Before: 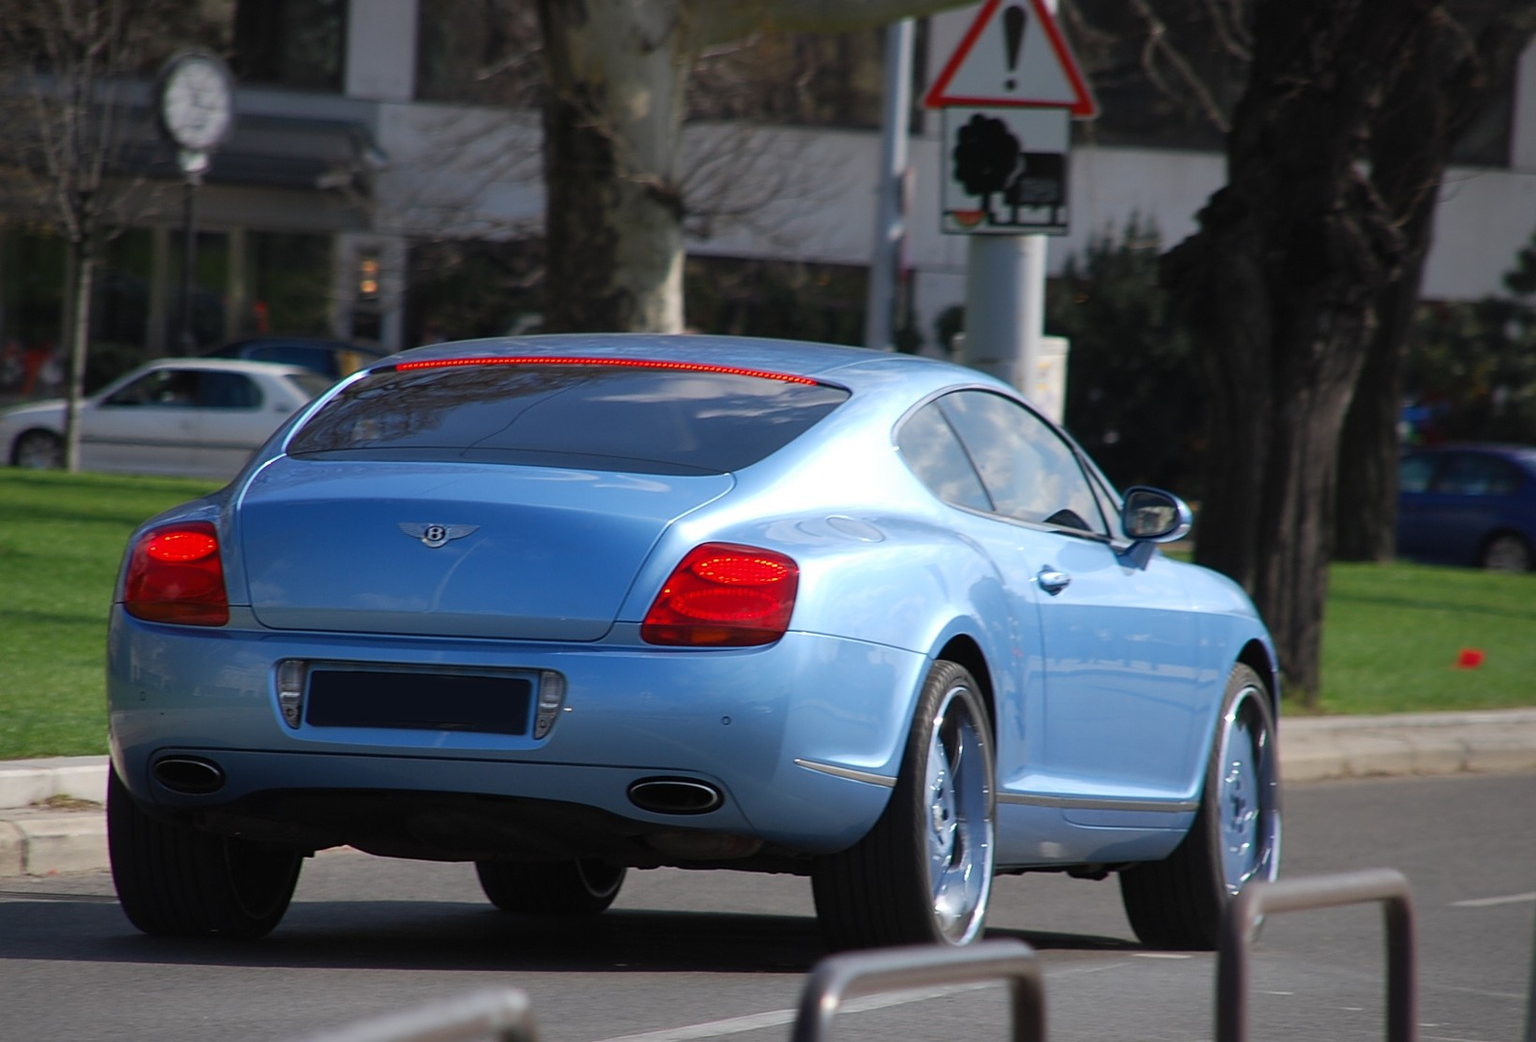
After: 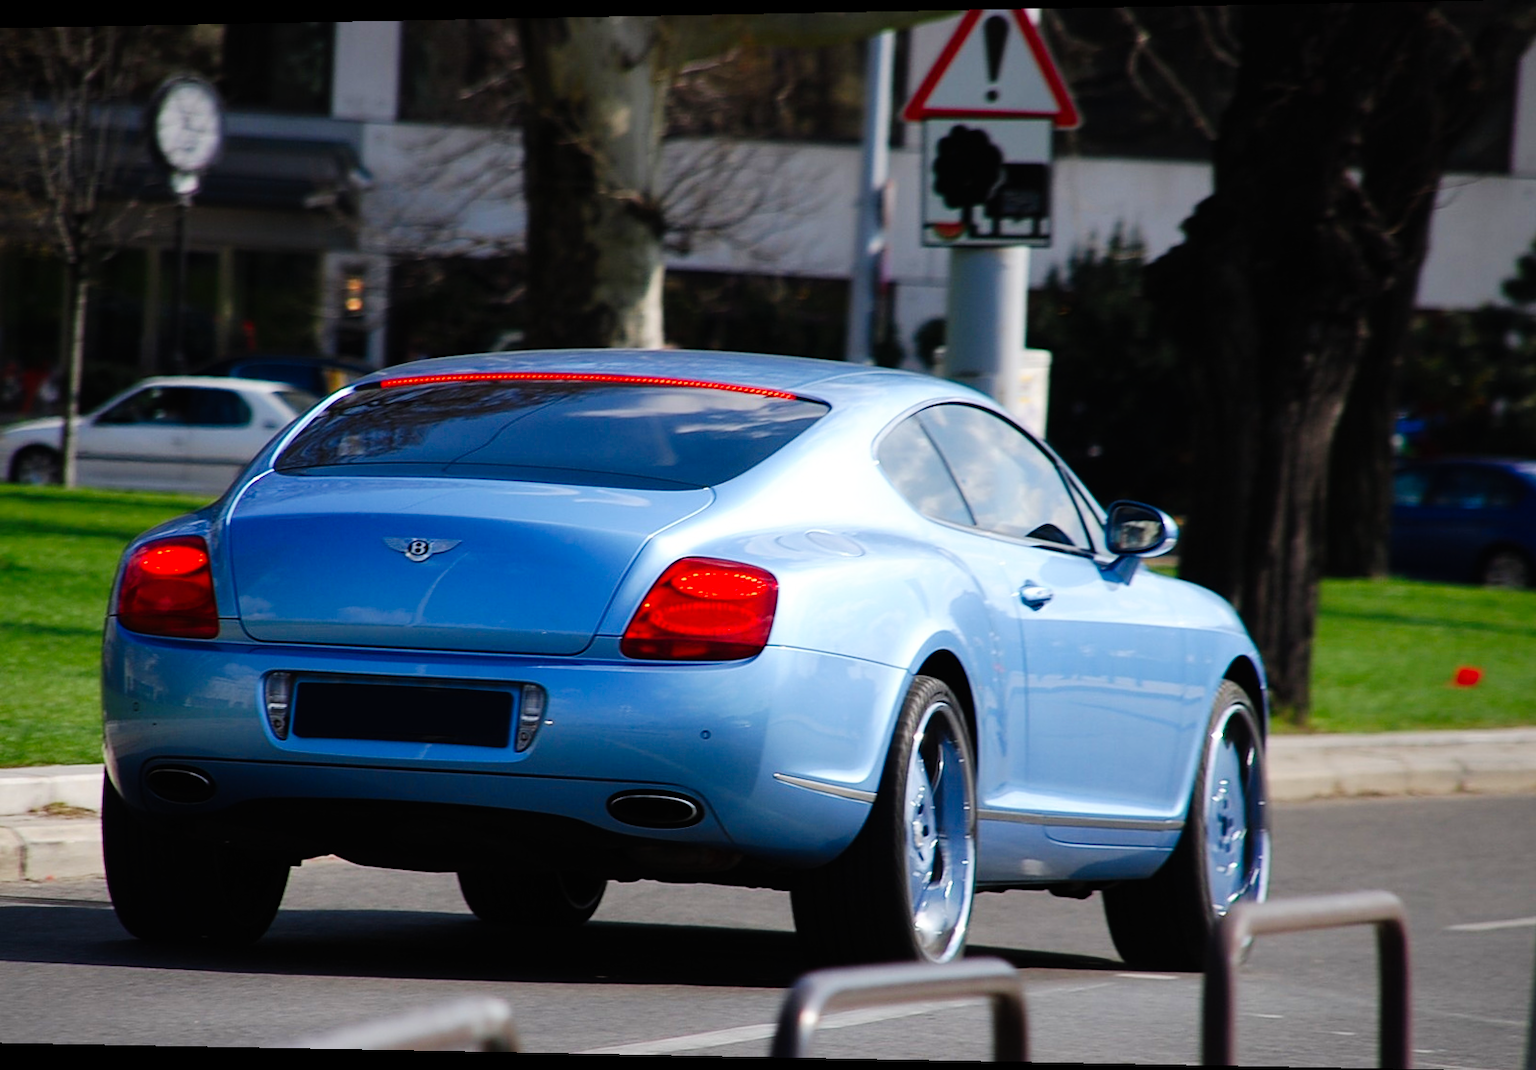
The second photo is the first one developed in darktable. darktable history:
rotate and perspective: lens shift (horizontal) -0.055, automatic cropping off
tone curve: curves: ch0 [(0, 0) (0.003, 0.003) (0.011, 0.005) (0.025, 0.008) (0.044, 0.012) (0.069, 0.02) (0.1, 0.031) (0.136, 0.047) (0.177, 0.088) (0.224, 0.141) (0.277, 0.222) (0.335, 0.32) (0.399, 0.422) (0.468, 0.523) (0.543, 0.623) (0.623, 0.716) (0.709, 0.796) (0.801, 0.878) (0.898, 0.957) (1, 1)], preserve colors none
